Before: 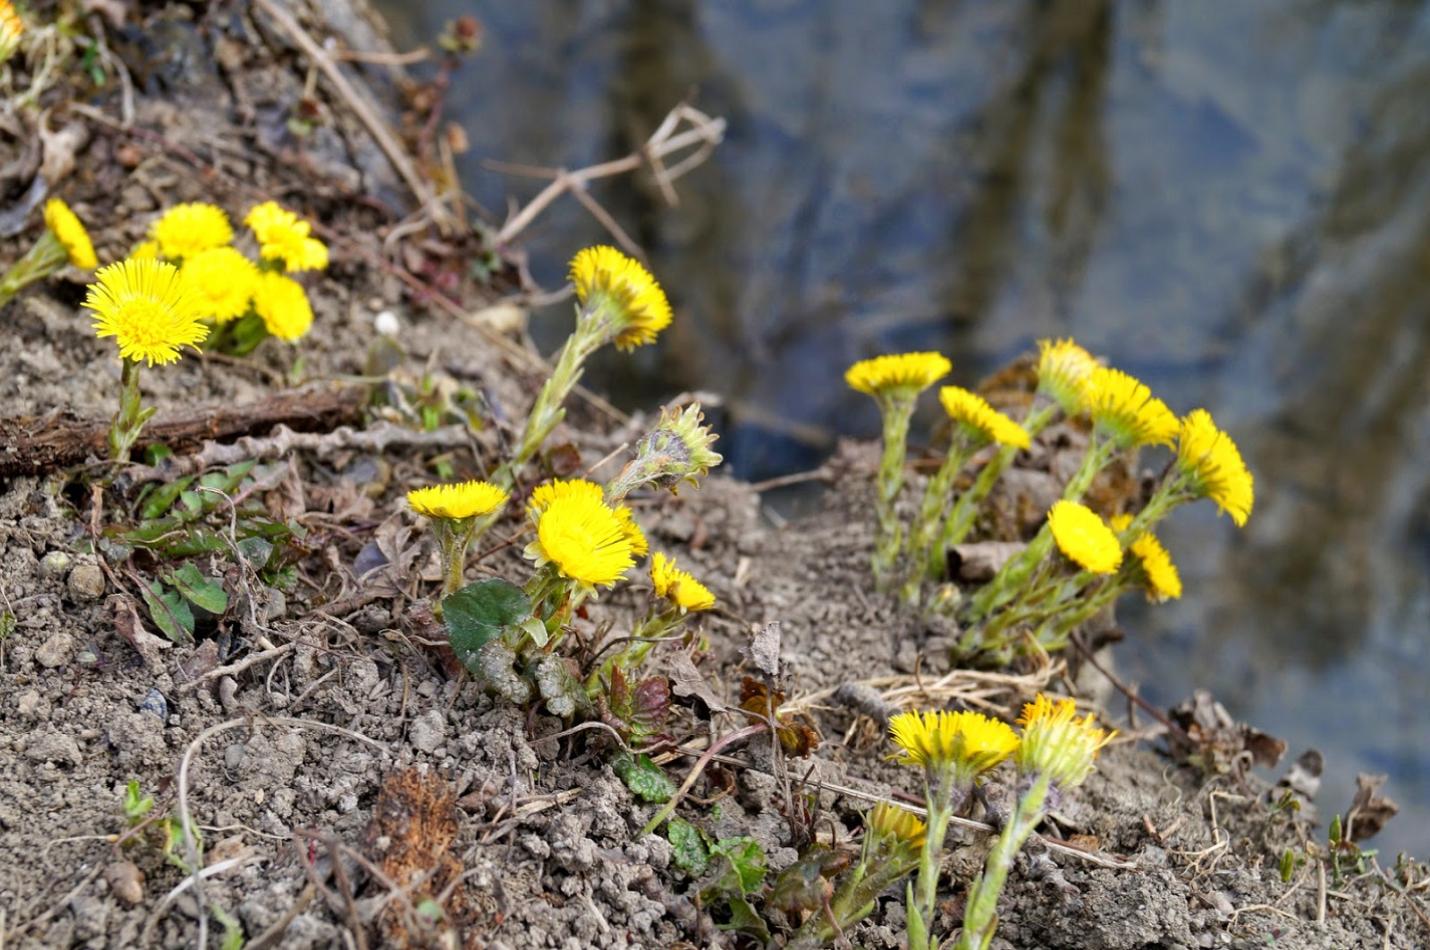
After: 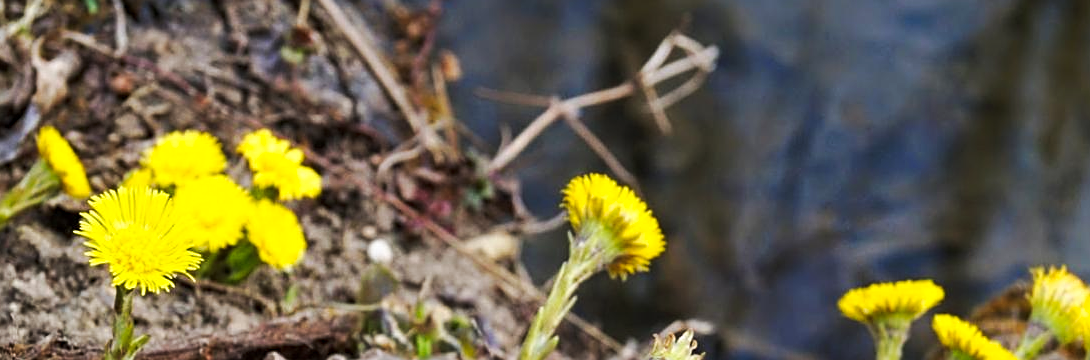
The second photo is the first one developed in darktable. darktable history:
crop: left 0.511%, top 7.63%, right 23.23%, bottom 54.409%
sharpen: amount 0.494
tone curve: curves: ch0 [(0, 0) (0.003, 0.003) (0.011, 0.011) (0.025, 0.022) (0.044, 0.039) (0.069, 0.055) (0.1, 0.074) (0.136, 0.101) (0.177, 0.134) (0.224, 0.171) (0.277, 0.216) (0.335, 0.277) (0.399, 0.345) (0.468, 0.427) (0.543, 0.526) (0.623, 0.636) (0.709, 0.731) (0.801, 0.822) (0.898, 0.917) (1, 1)], preserve colors none
